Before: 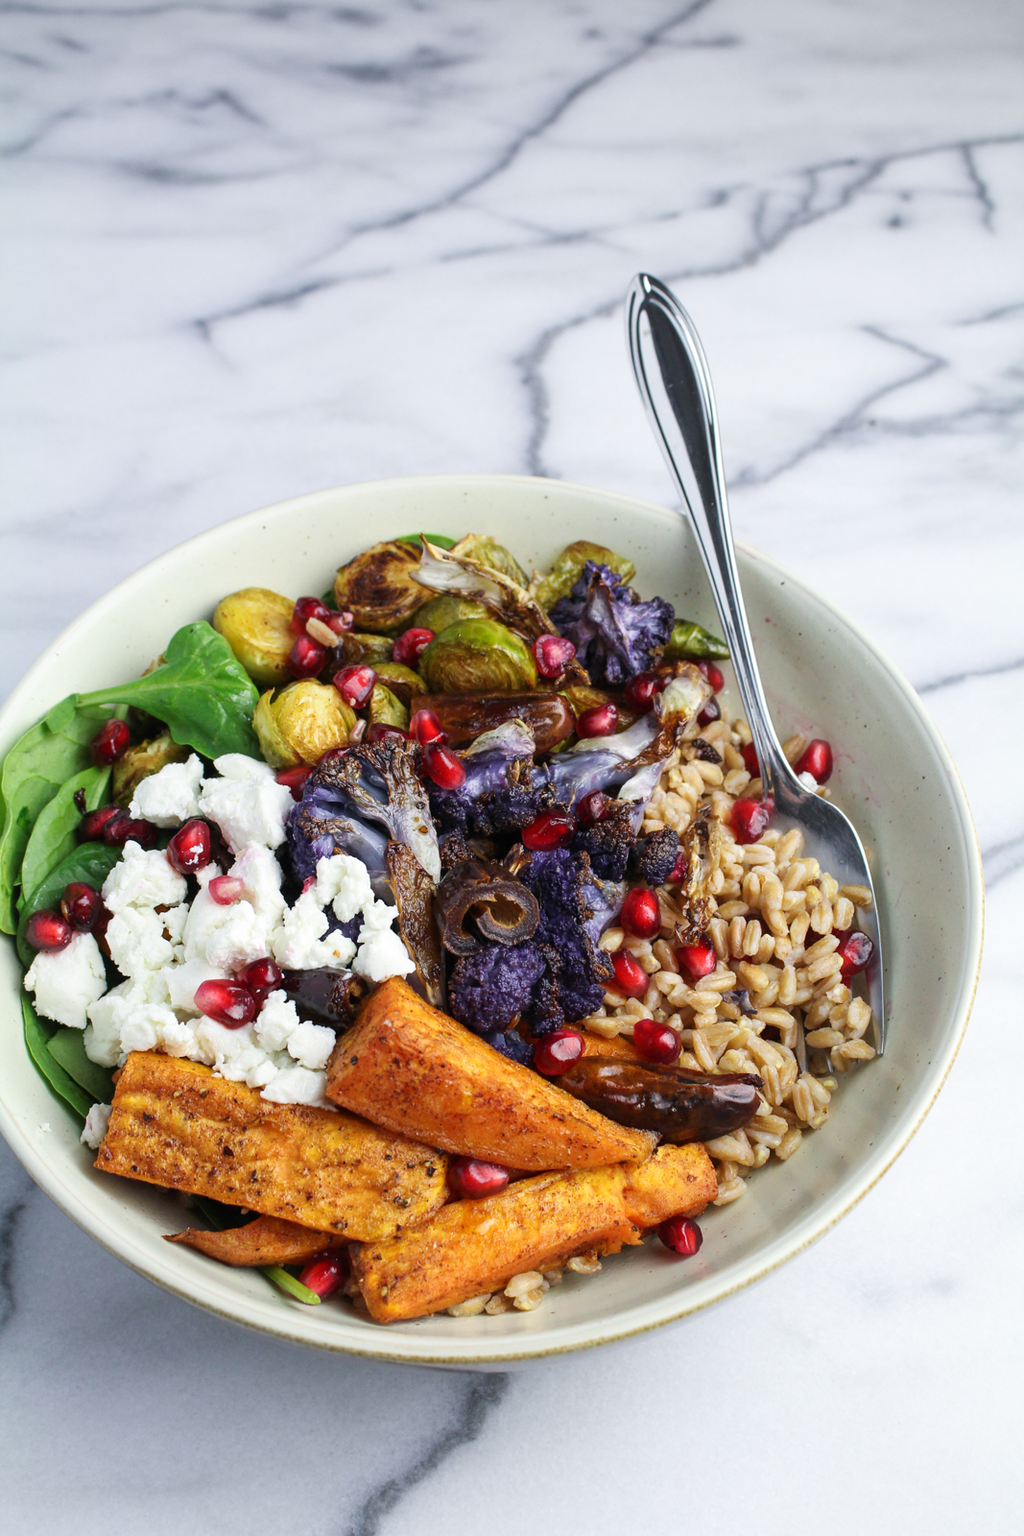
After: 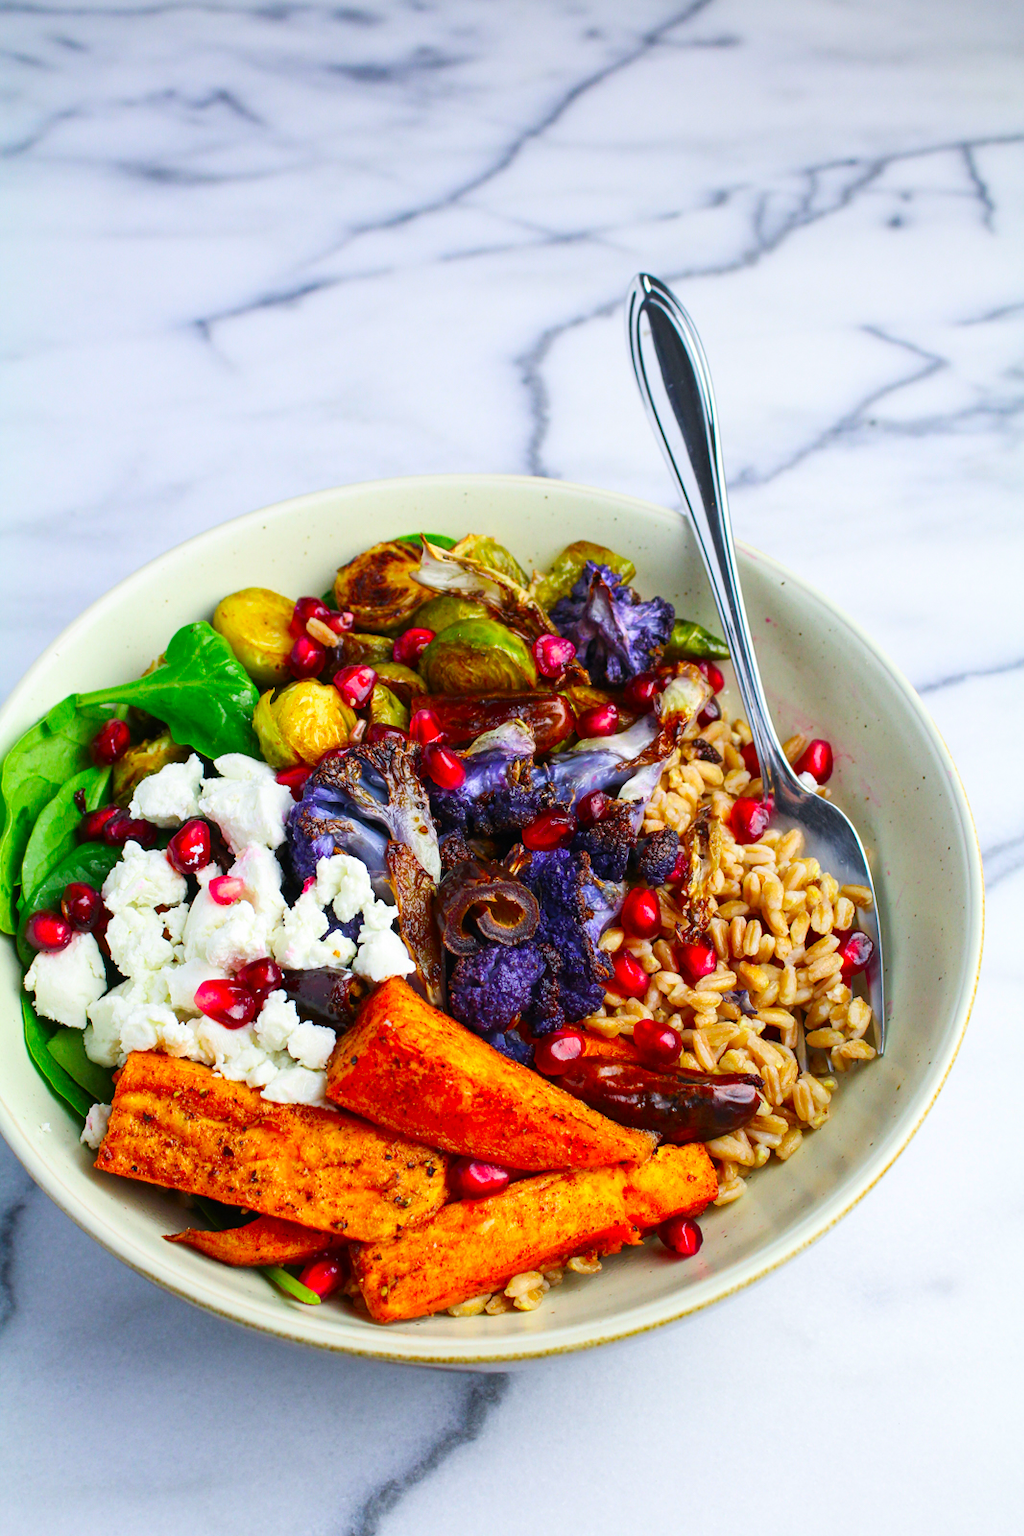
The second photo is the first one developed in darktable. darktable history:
color correction: highlights b* 0.018, saturation 1.77
contrast brightness saturation: contrast 0.099, brightness 0.012, saturation 0.024
